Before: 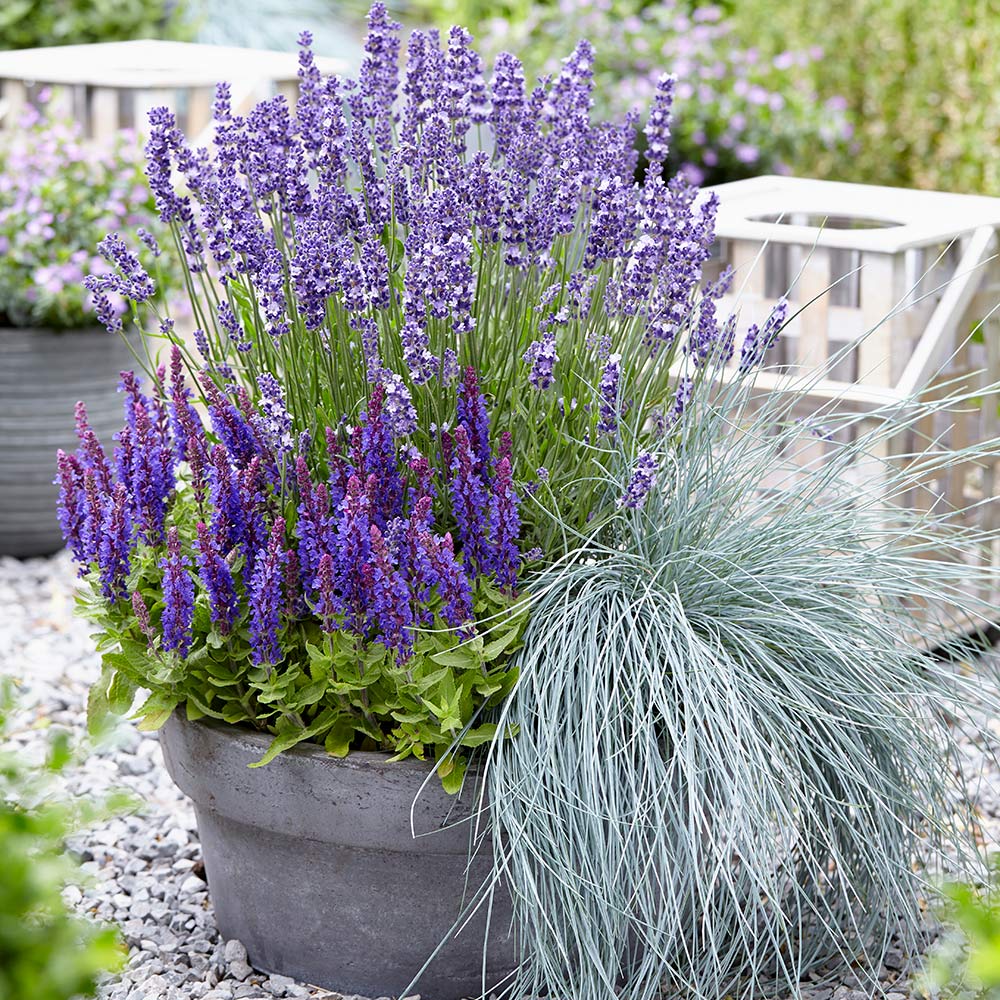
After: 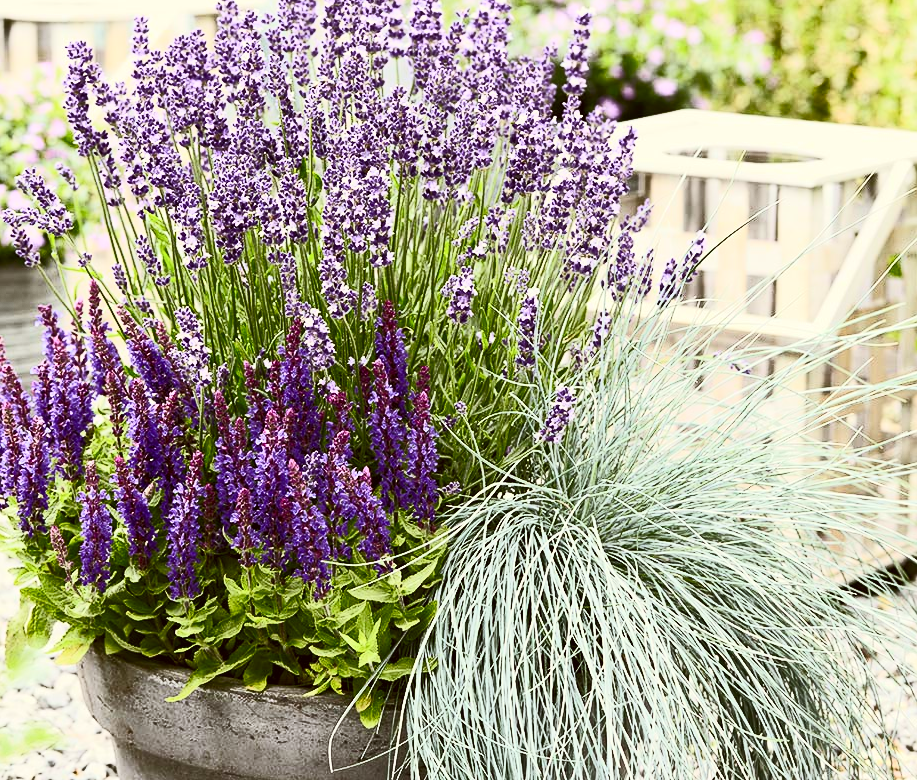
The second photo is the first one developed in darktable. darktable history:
crop: left 8.224%, top 6.615%, bottom 15.193%
color correction: highlights a* -1.39, highlights b* 10.05, shadows a* 0.679, shadows b* 18.99
tone curve: curves: ch0 [(0, 0) (0.427, 0.375) (0.616, 0.801) (1, 1)], color space Lab, independent channels, preserve colors none
tone equalizer: edges refinement/feathering 500, mask exposure compensation -1.57 EV, preserve details no
